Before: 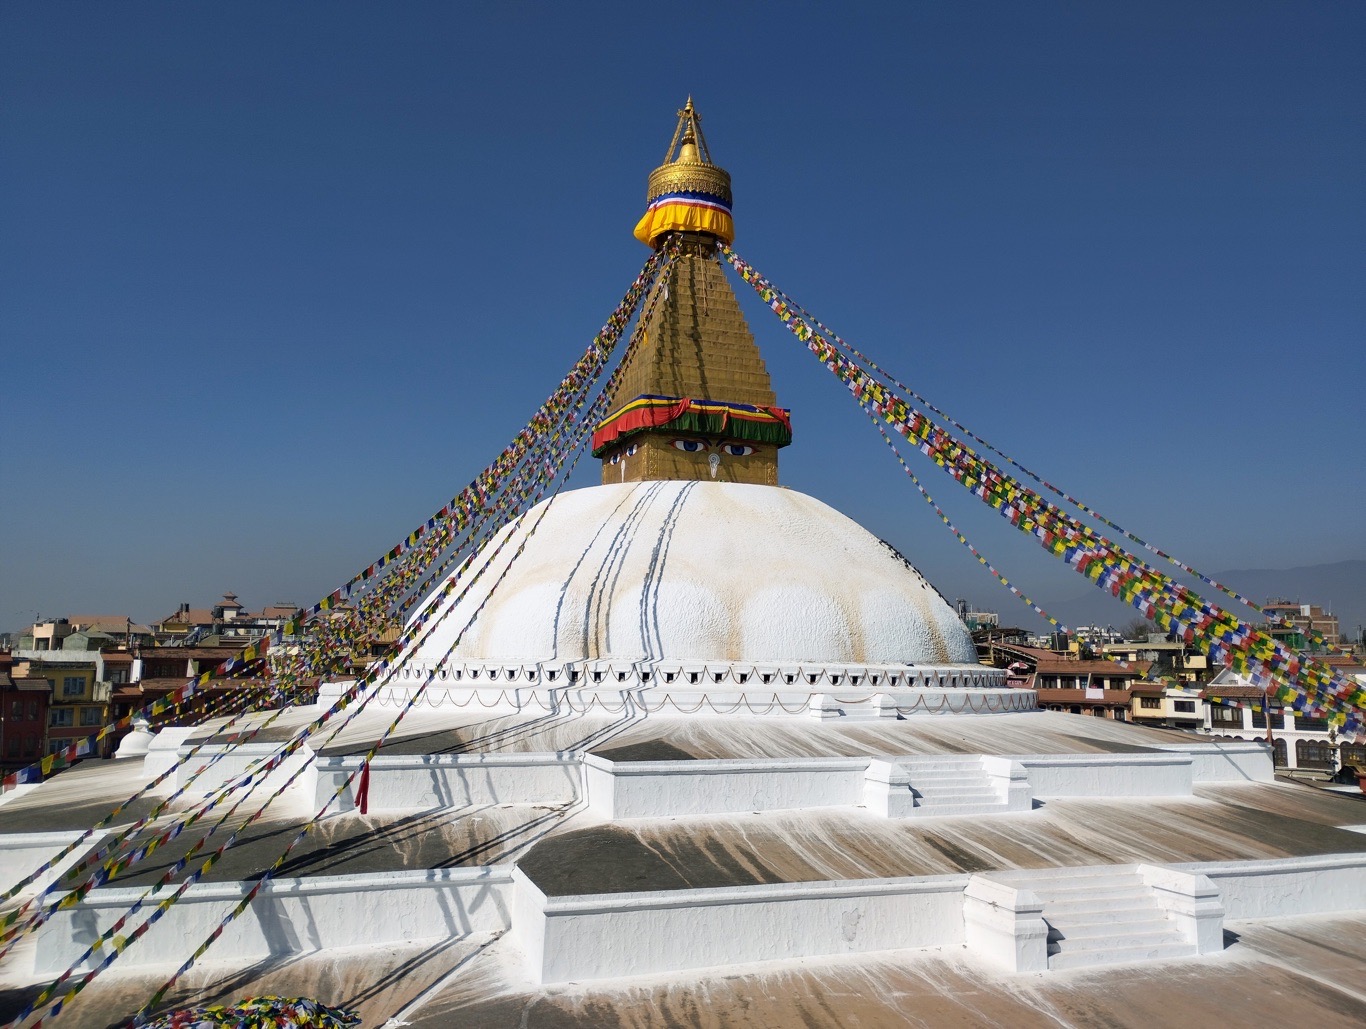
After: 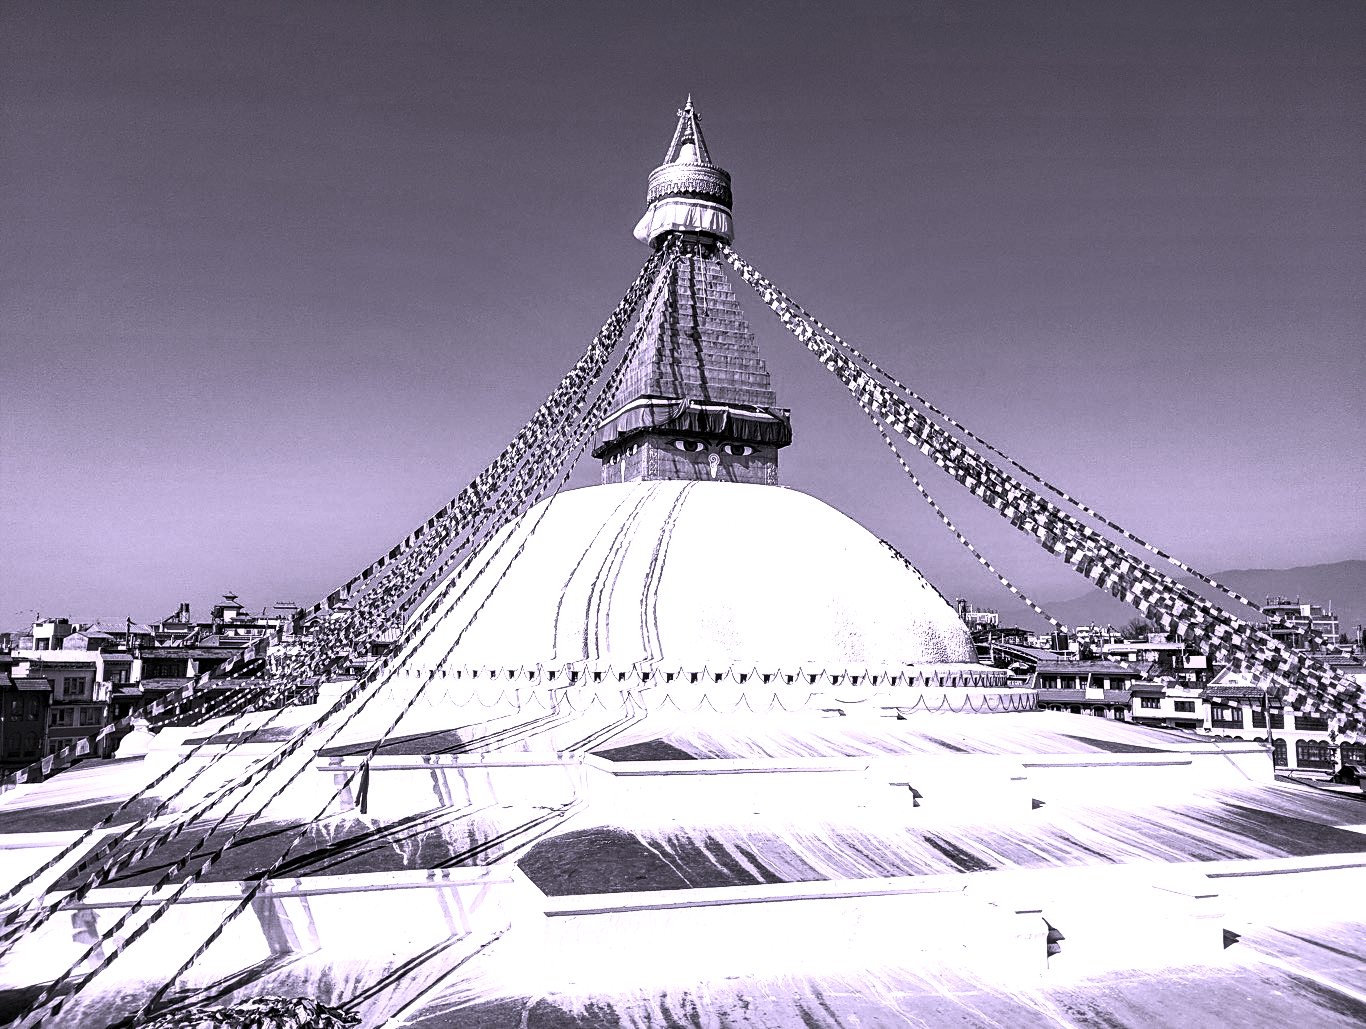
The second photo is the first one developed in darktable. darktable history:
color correction: highlights a* 15.03, highlights b* -25.07
contrast brightness saturation: contrast 0.53, brightness 0.47, saturation -1
sharpen: on, module defaults
local contrast: highlights 65%, shadows 54%, detail 169%, midtone range 0.514
